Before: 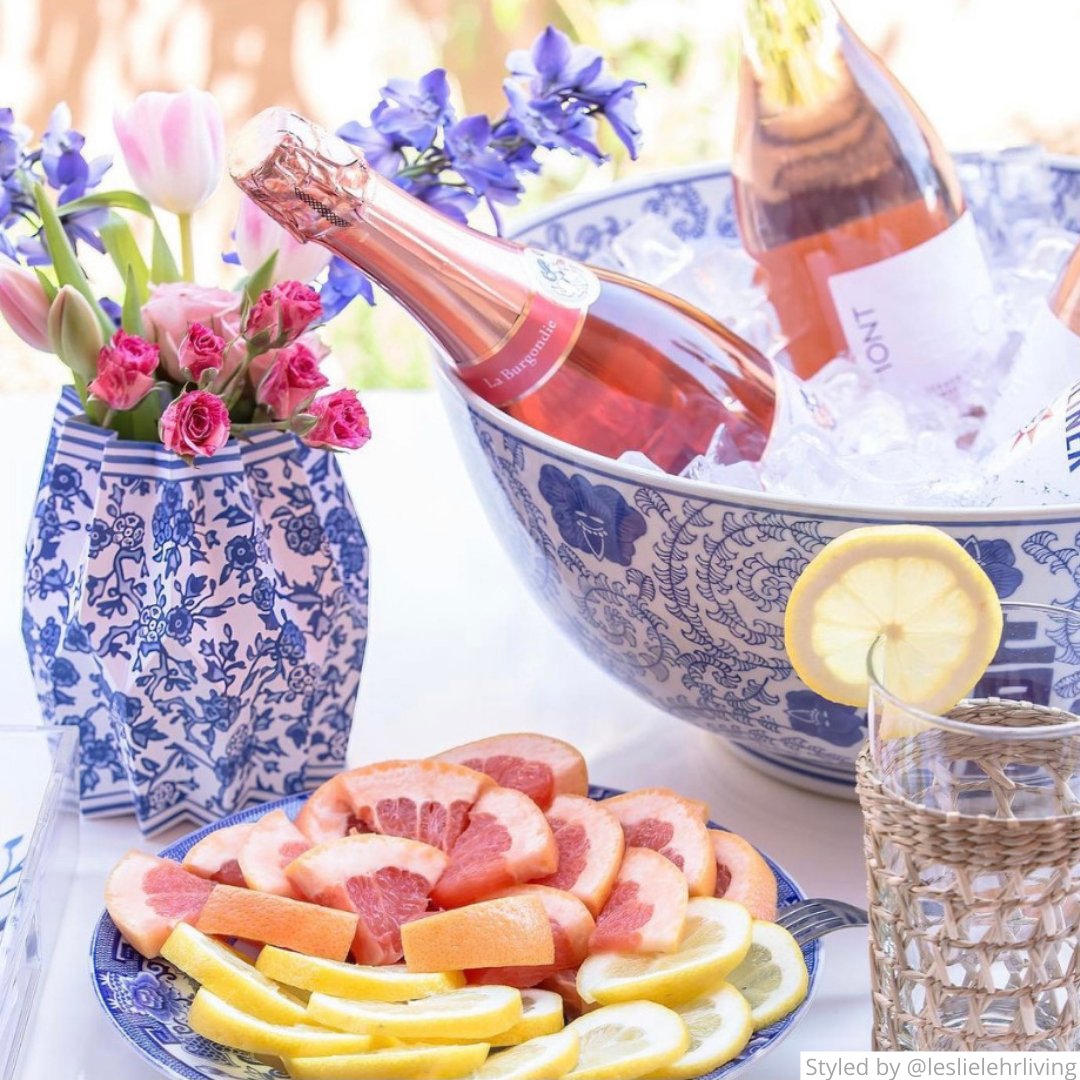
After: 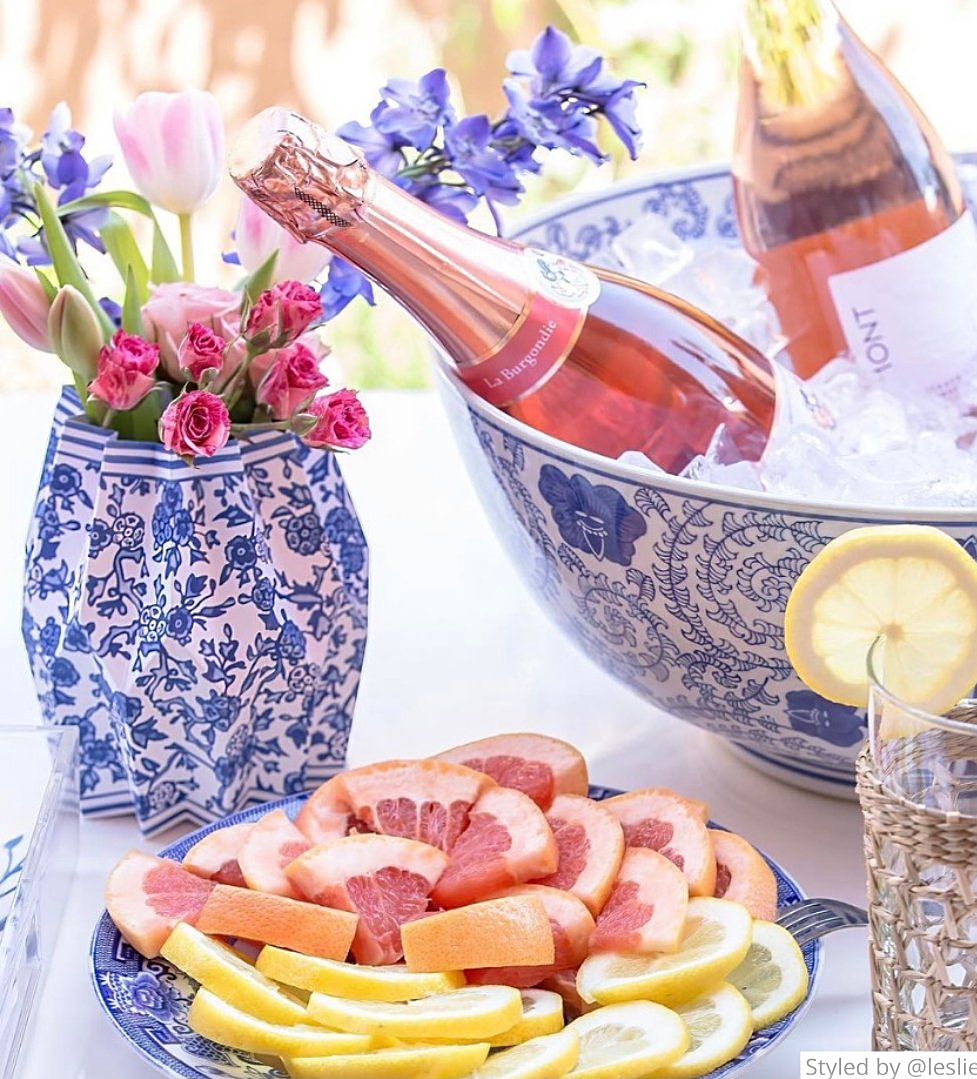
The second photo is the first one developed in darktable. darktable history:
sharpen: on, module defaults
crop: right 9.509%, bottom 0.031%
